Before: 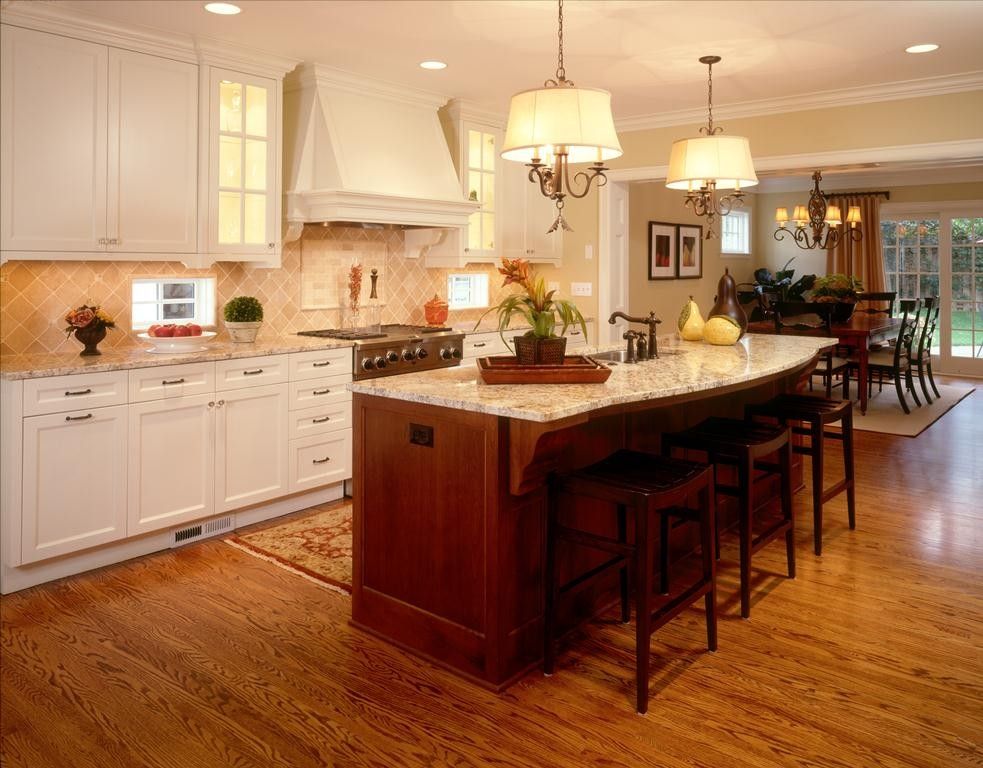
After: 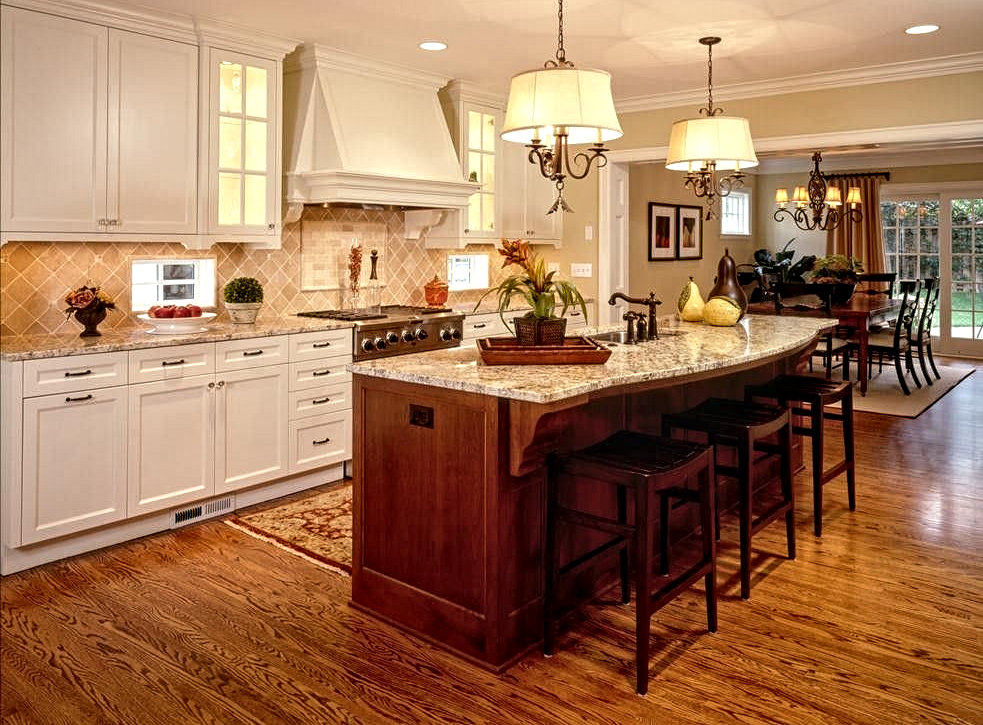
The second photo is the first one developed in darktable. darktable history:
local contrast: detail 115%
contrast equalizer: octaves 7, y [[0.5, 0.542, 0.583, 0.625, 0.667, 0.708], [0.5 ×6], [0.5 ×6], [0 ×6], [0 ×6]]
crop and rotate: top 2.479%, bottom 3.018%
